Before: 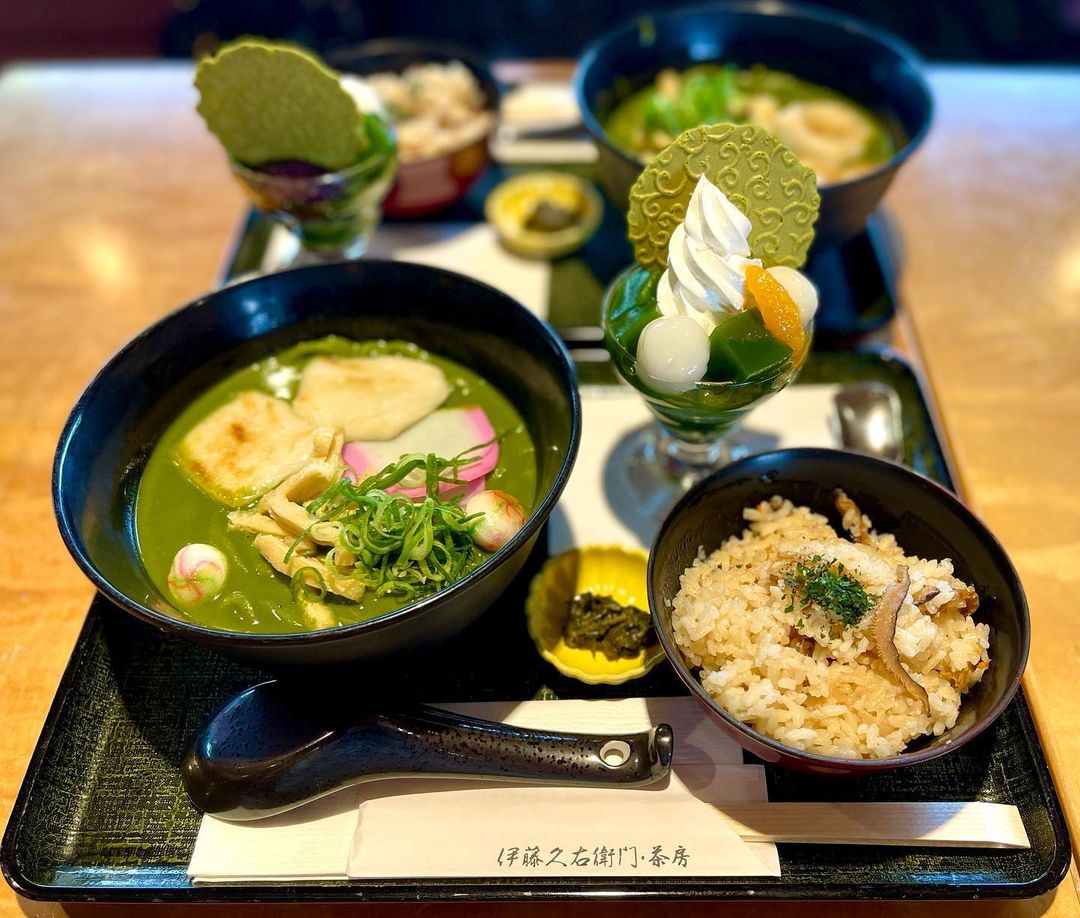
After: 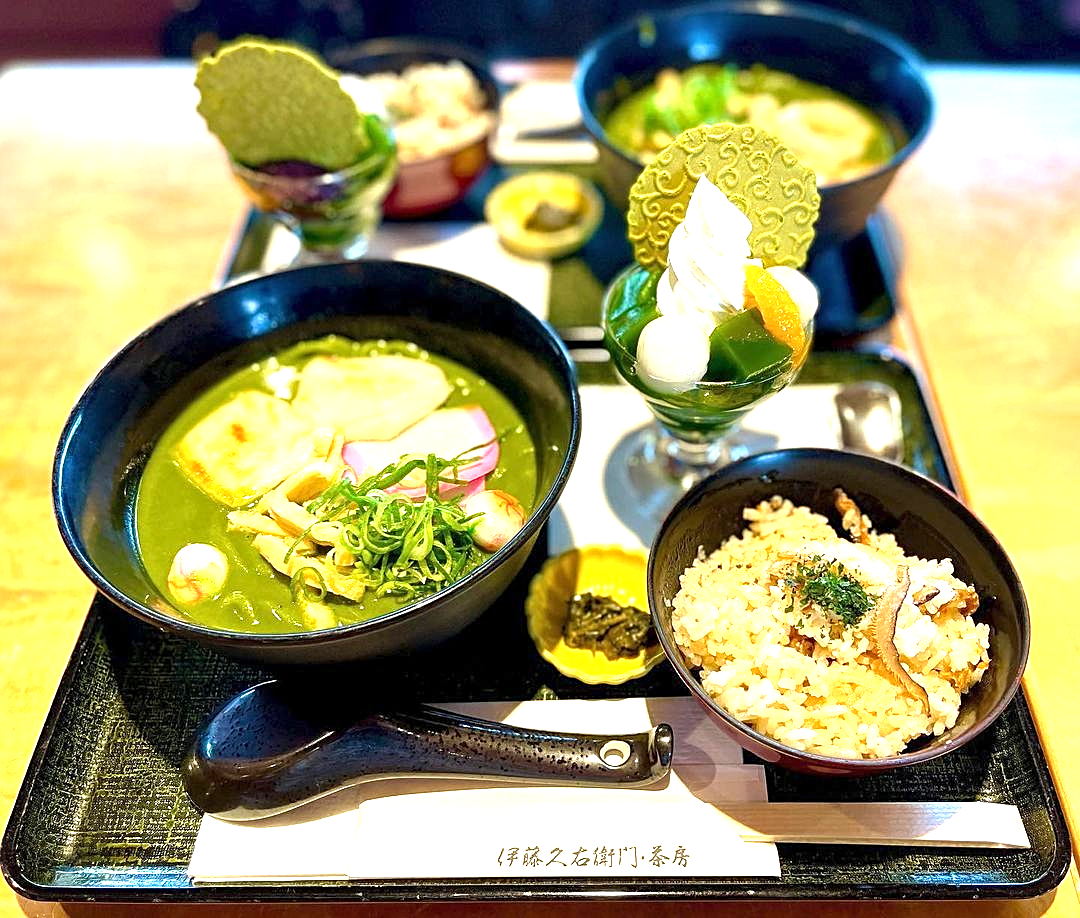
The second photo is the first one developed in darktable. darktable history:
sharpen: on, module defaults
exposure: black level correction 0, exposure 1.2 EV, compensate highlight preservation false
local contrast: highlights 100%, shadows 99%, detail 120%, midtone range 0.2
